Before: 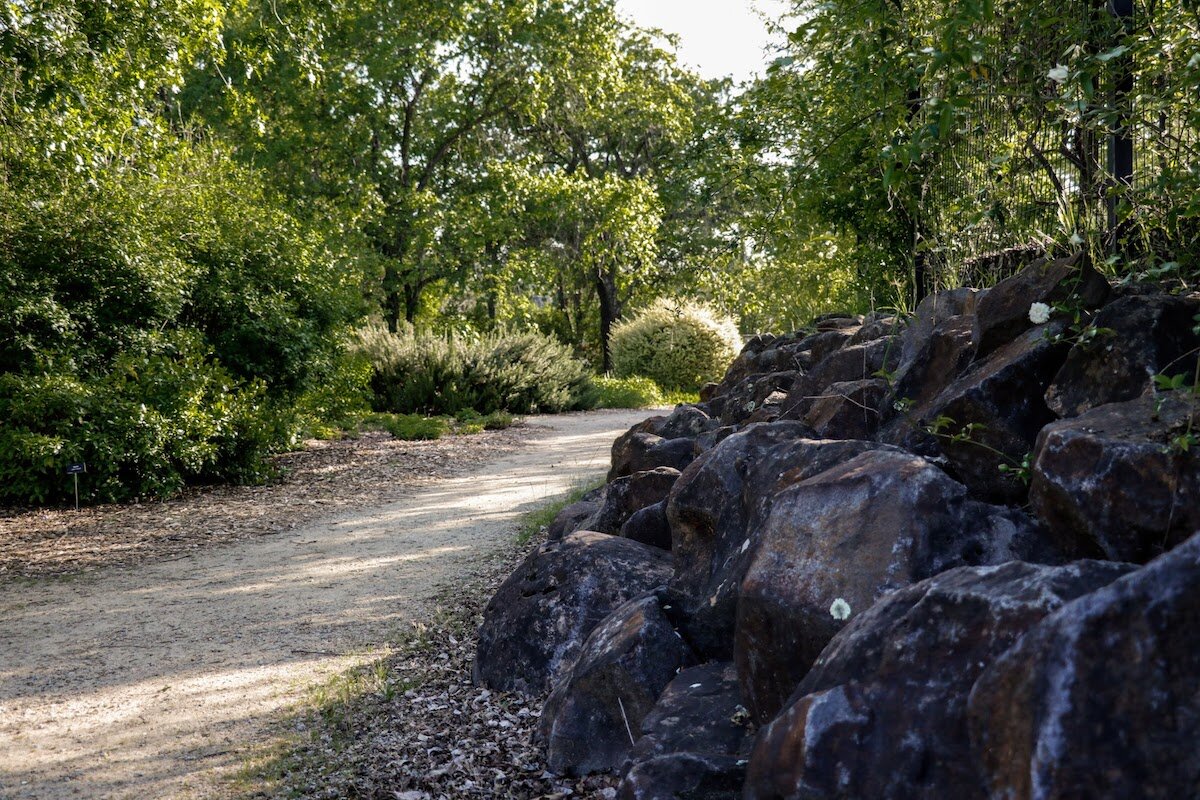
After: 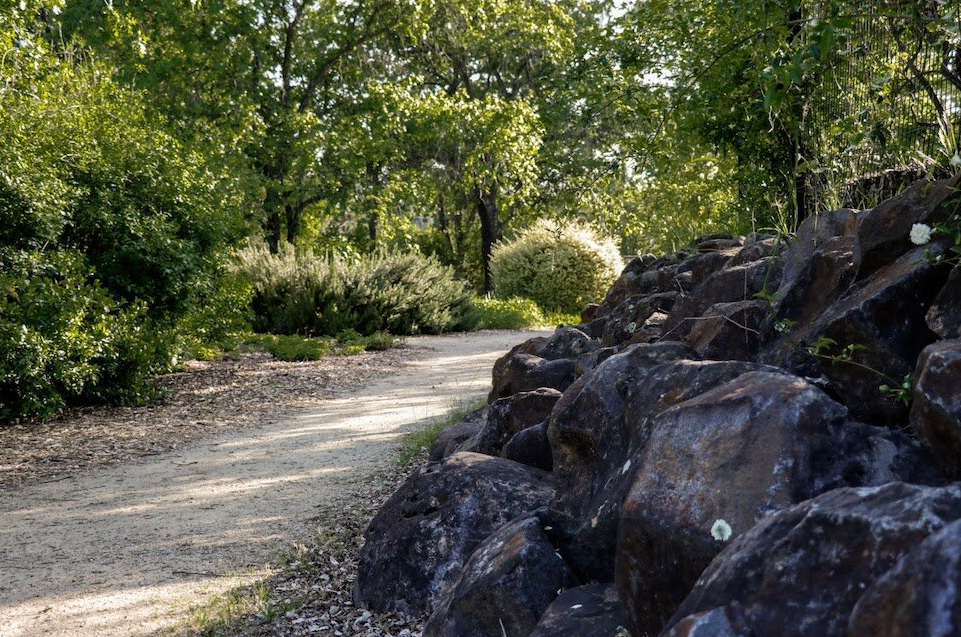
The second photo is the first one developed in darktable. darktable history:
tone curve: curves: ch0 [(0, 0) (0.003, 0.003) (0.011, 0.011) (0.025, 0.025) (0.044, 0.044) (0.069, 0.069) (0.1, 0.099) (0.136, 0.135) (0.177, 0.176) (0.224, 0.223) (0.277, 0.275) (0.335, 0.333) (0.399, 0.396) (0.468, 0.465) (0.543, 0.546) (0.623, 0.625) (0.709, 0.711) (0.801, 0.802) (0.898, 0.898) (1, 1)], preserve colors none
crop and rotate: left 9.993%, top 10.041%, right 9.907%, bottom 10.223%
